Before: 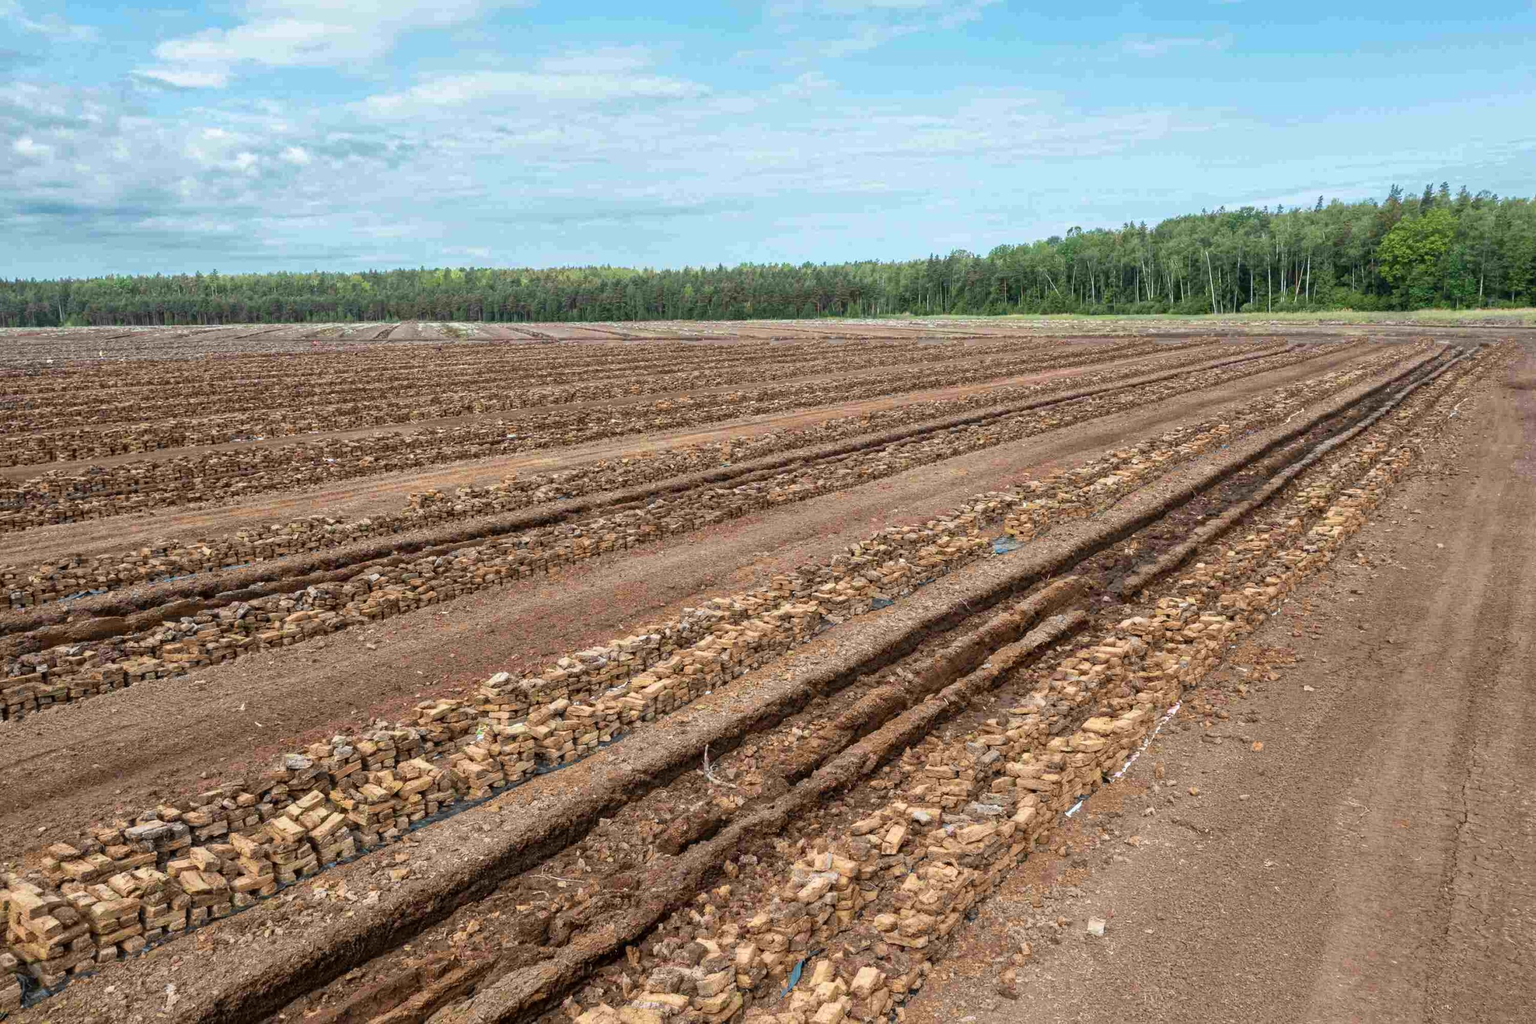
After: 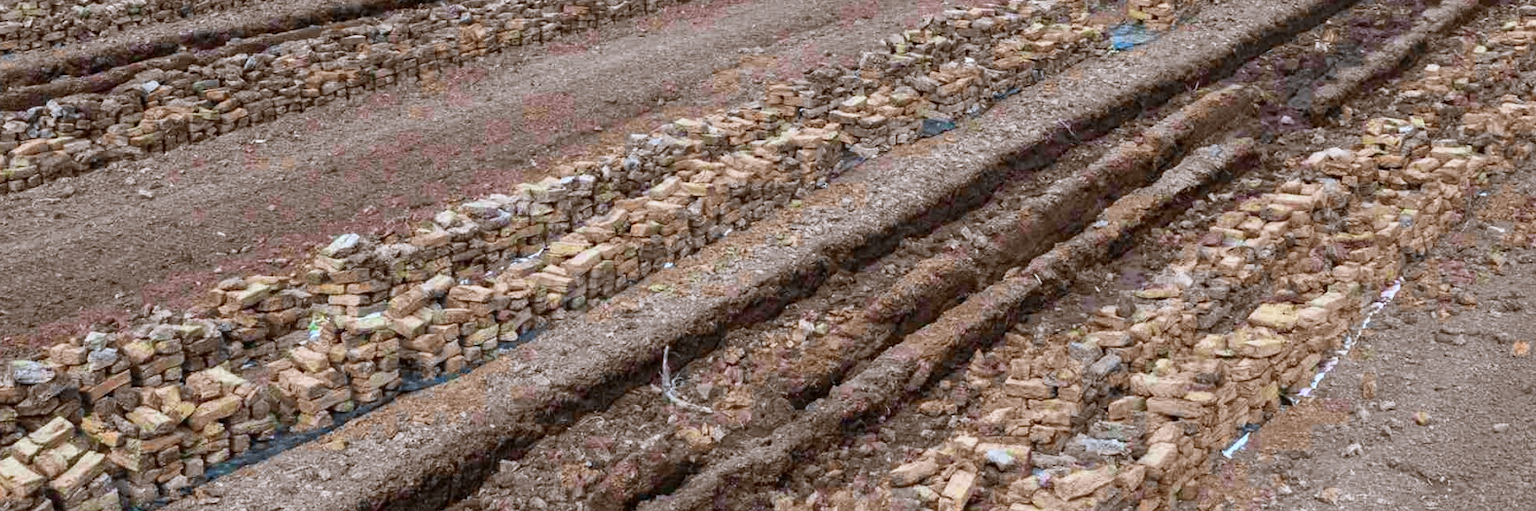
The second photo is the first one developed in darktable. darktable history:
crop: left 18.064%, top 50.958%, right 17.457%, bottom 16.821%
color calibration: x 0.38, y 0.39, temperature 4083.84 K
